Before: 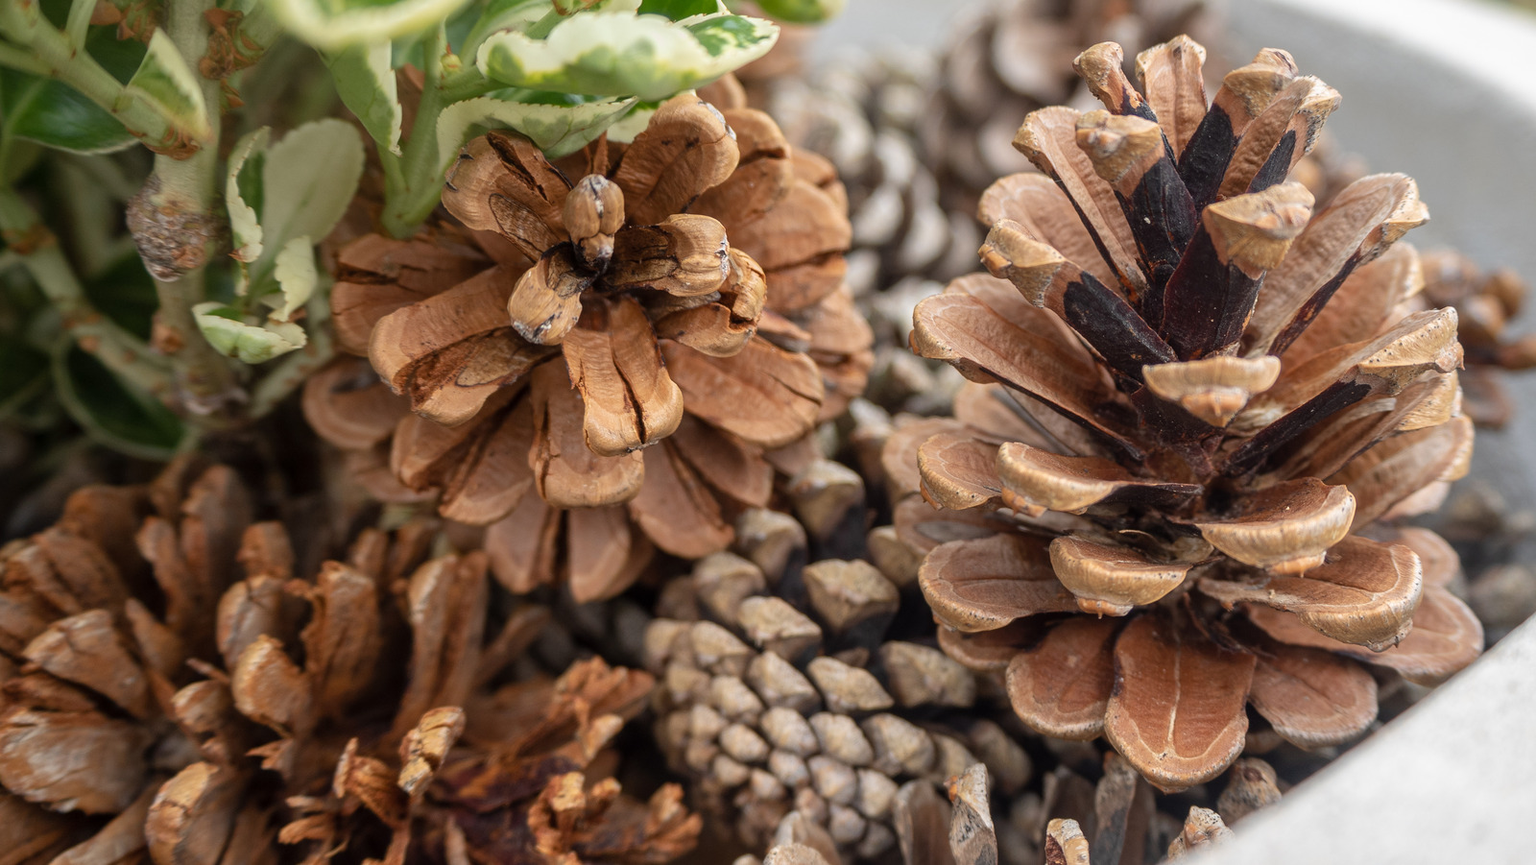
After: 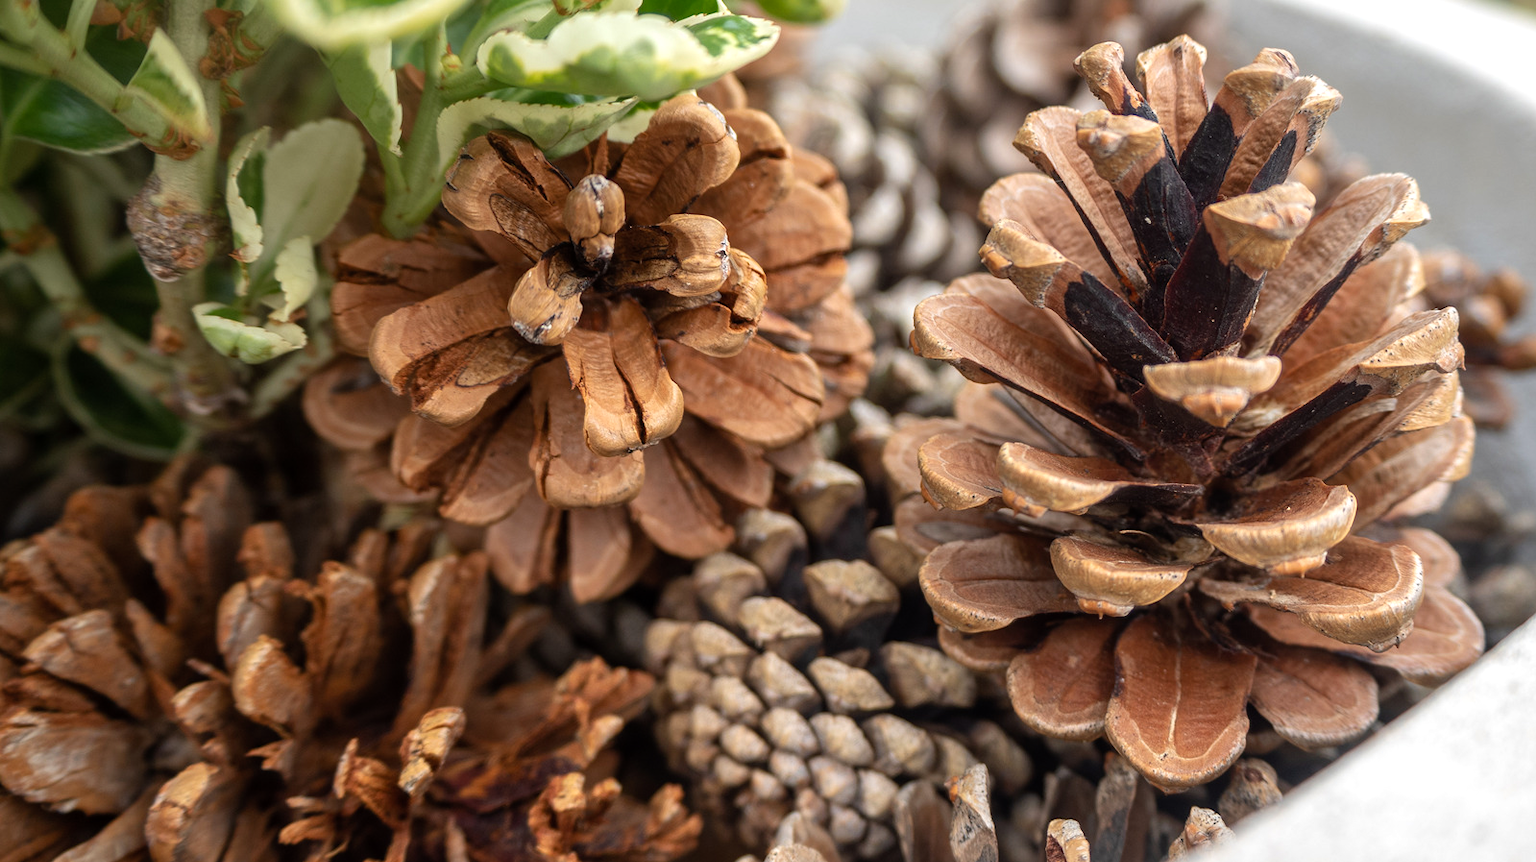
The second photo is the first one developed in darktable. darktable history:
color balance: contrast 10%
crop: top 0.05%, bottom 0.098%
